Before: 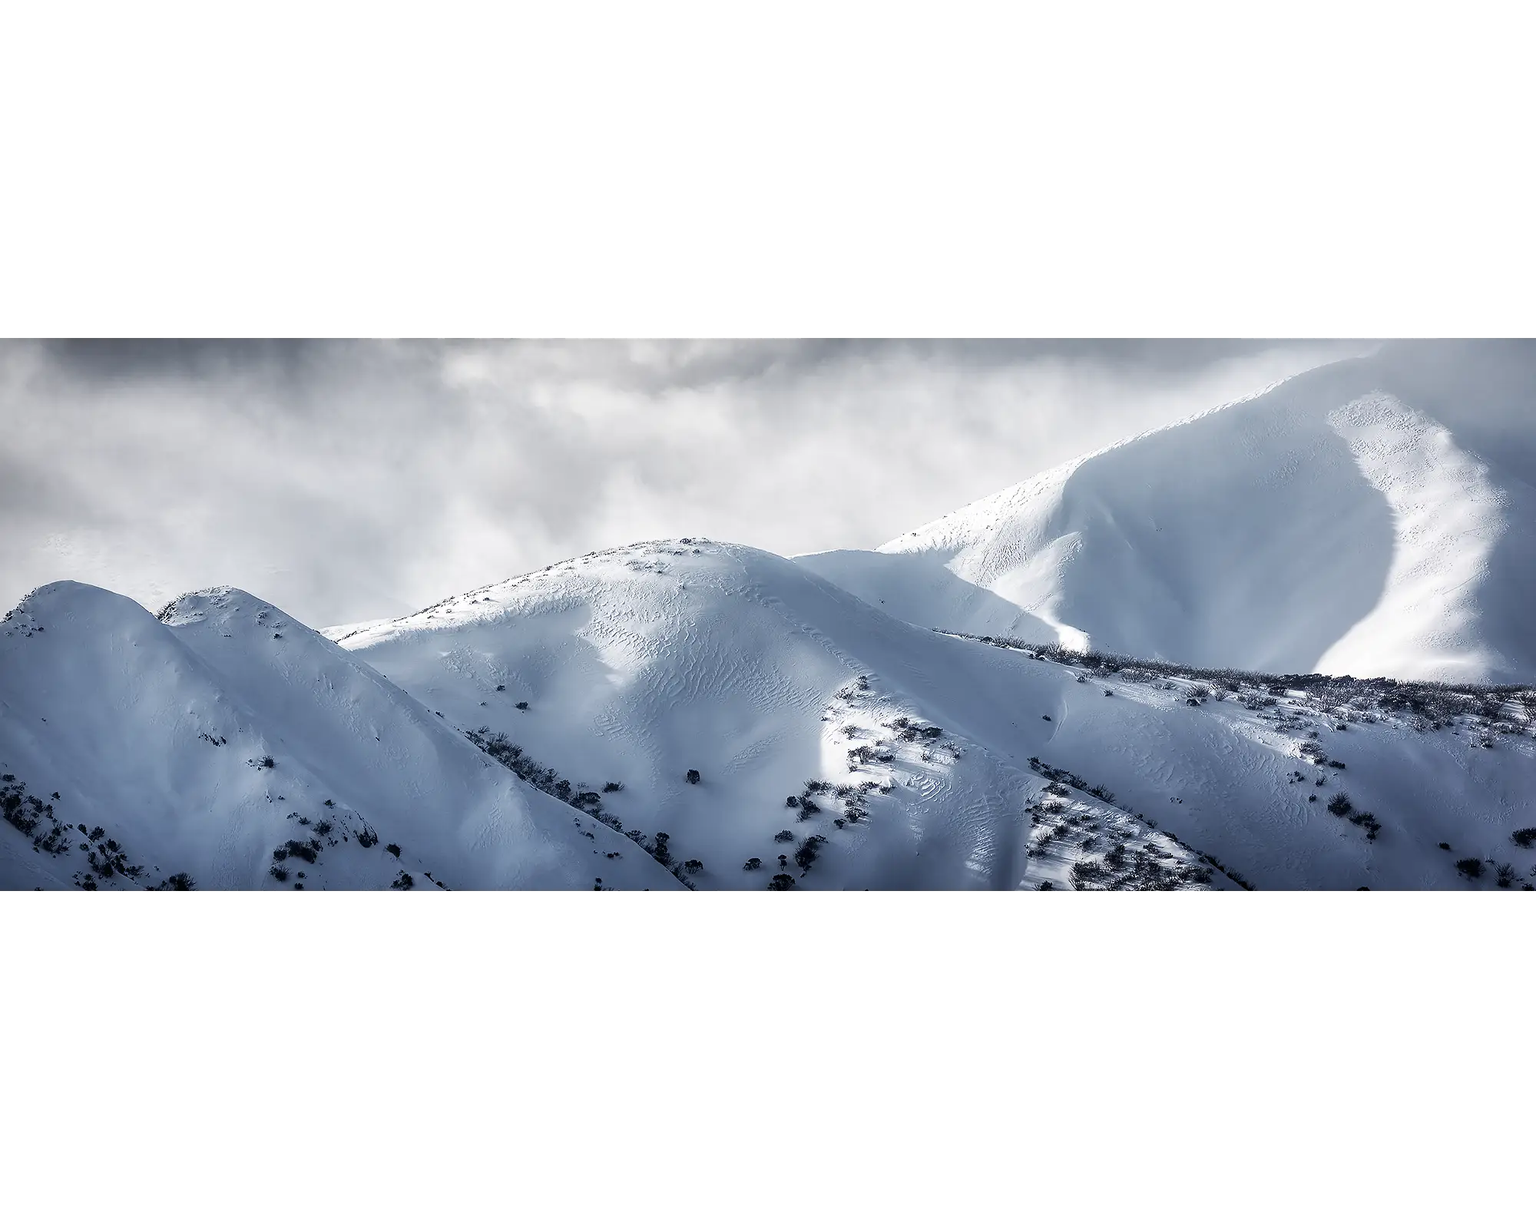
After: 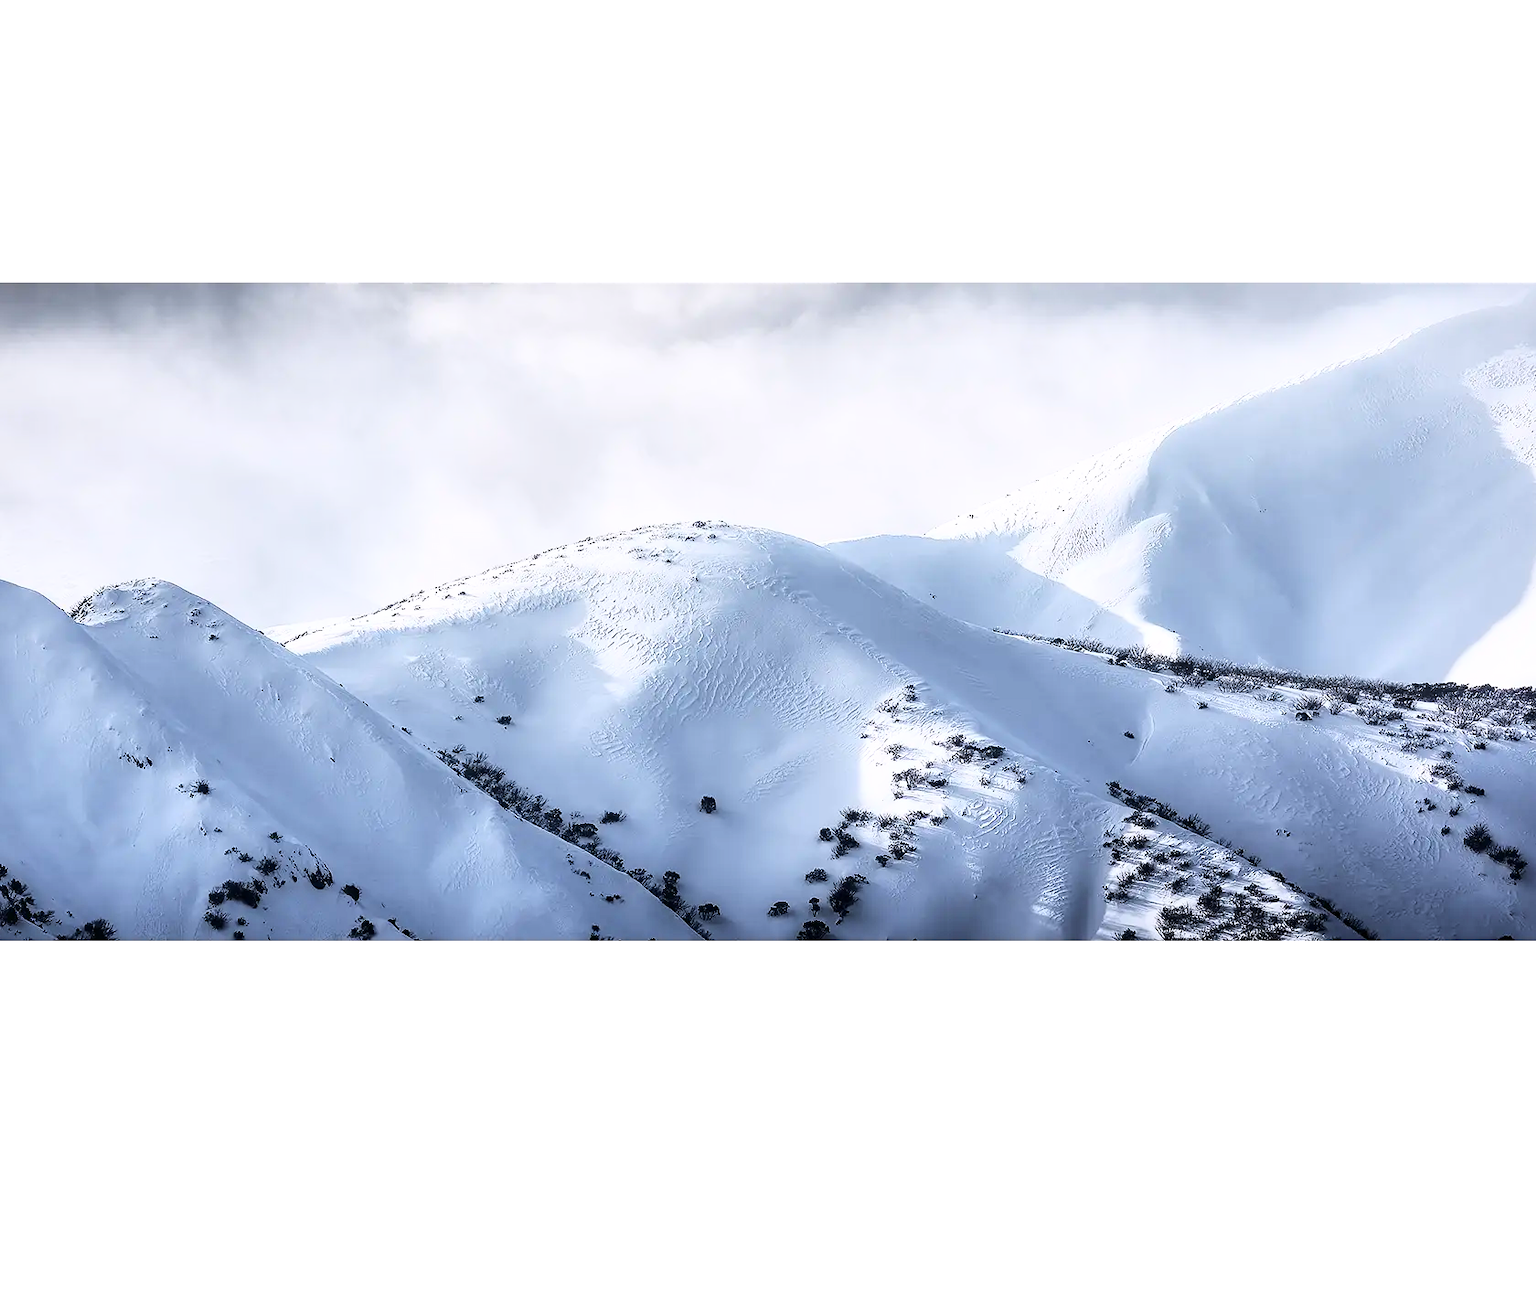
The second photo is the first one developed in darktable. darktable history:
white balance: red 1.004, blue 1.024
crop: left 6.446%, top 8.188%, right 9.538%, bottom 3.548%
base curve: curves: ch0 [(0, 0) (0.028, 0.03) (0.121, 0.232) (0.46, 0.748) (0.859, 0.968) (1, 1)]
